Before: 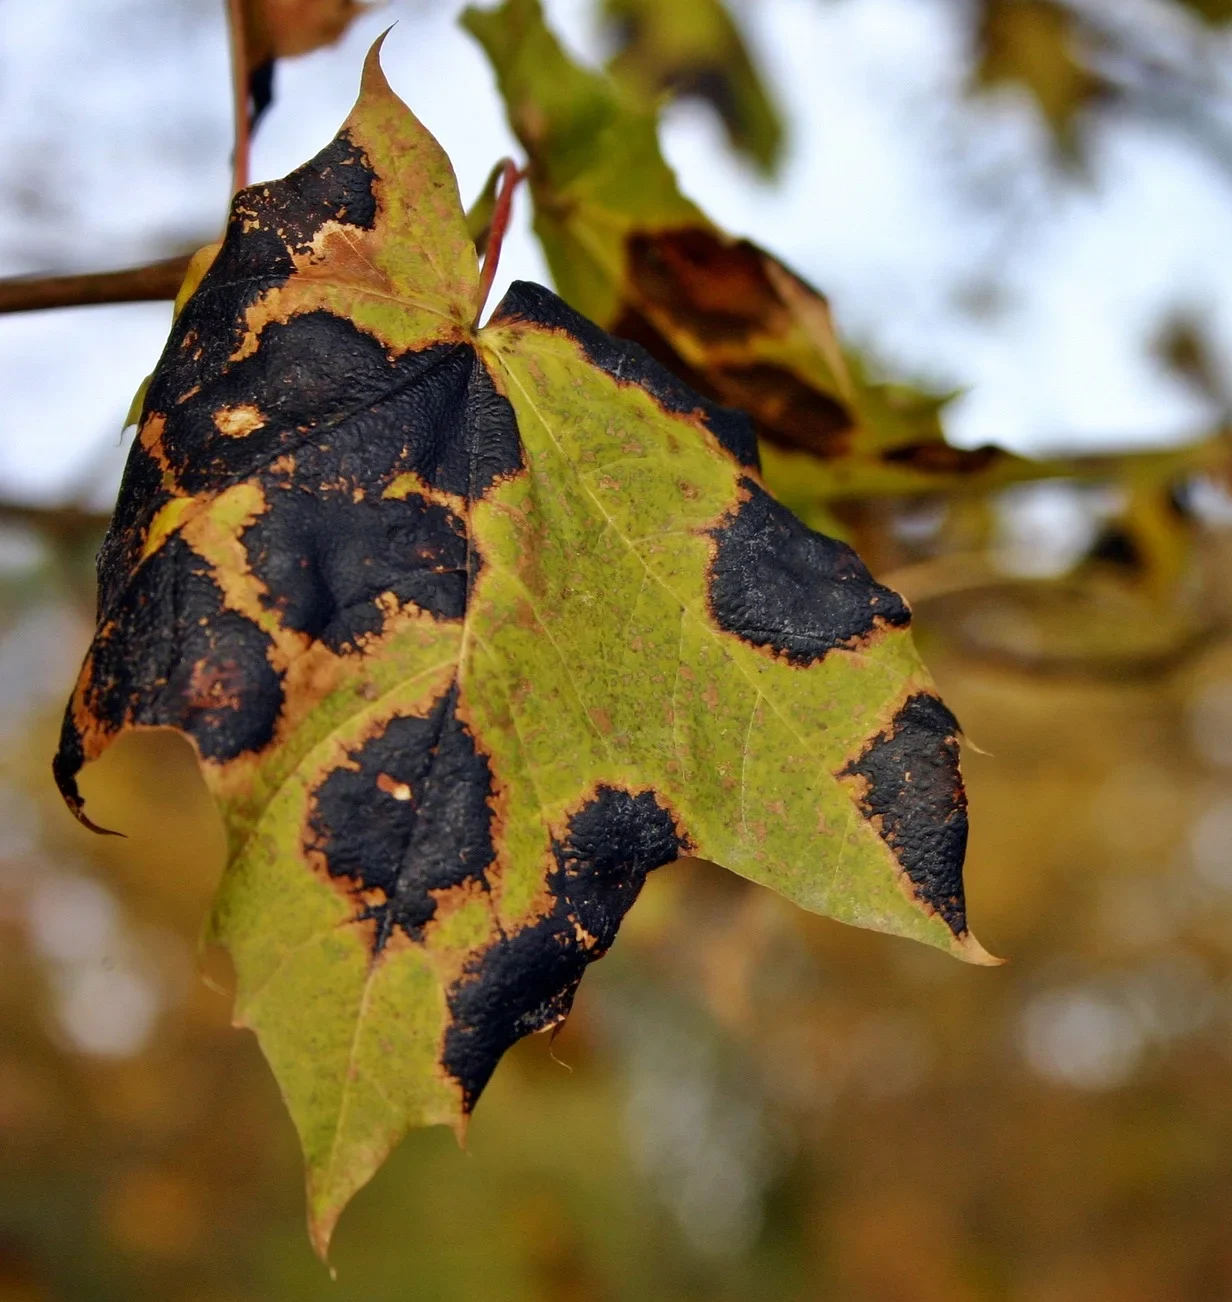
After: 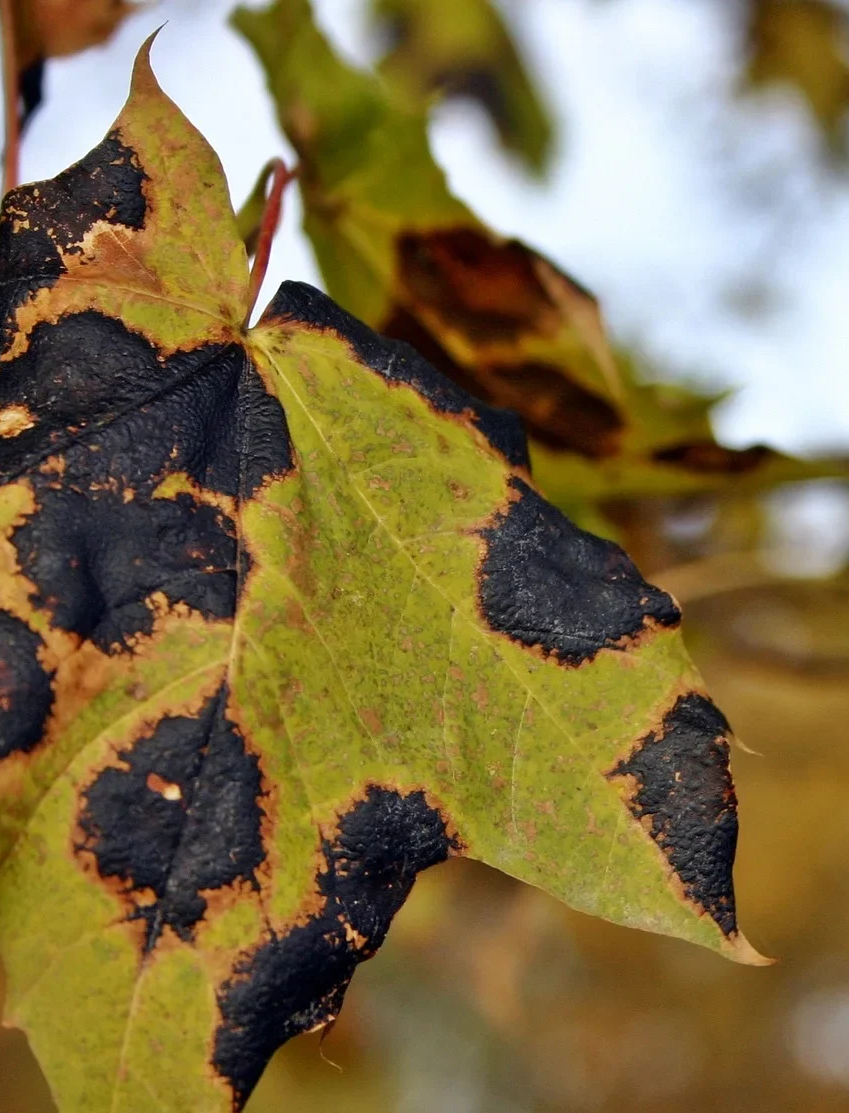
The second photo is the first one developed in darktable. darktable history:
crop: left 18.672%, right 12.344%, bottom 14.476%
